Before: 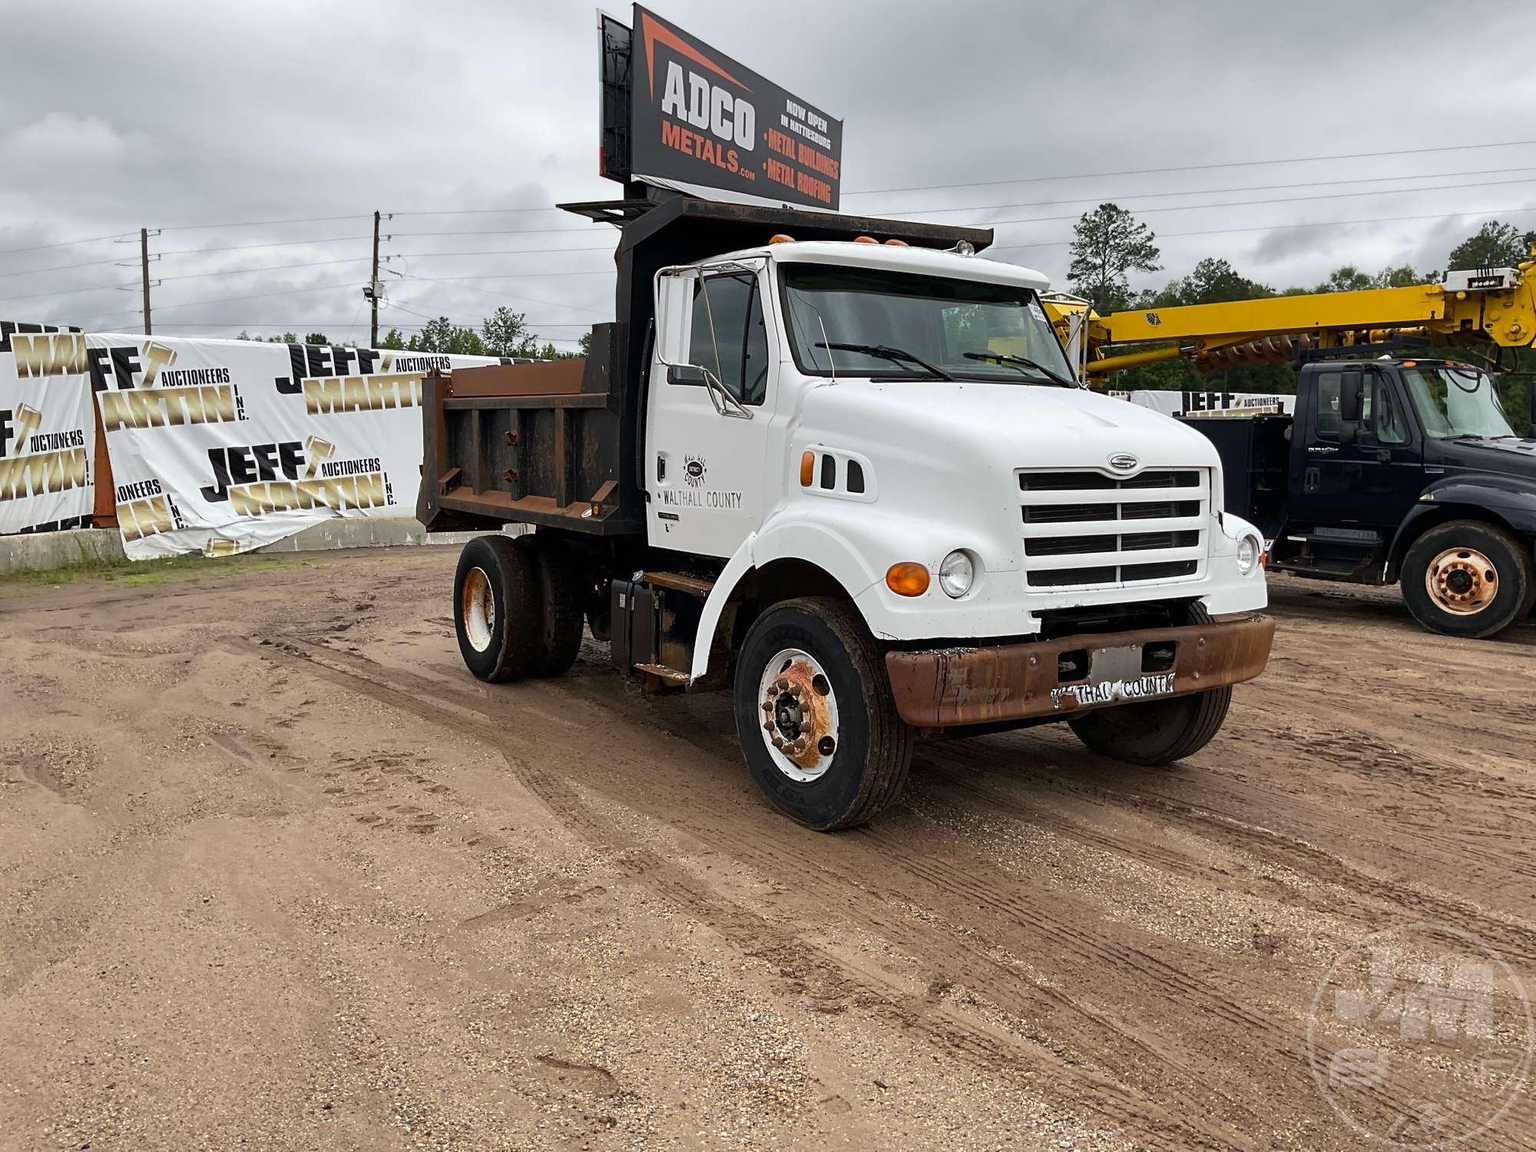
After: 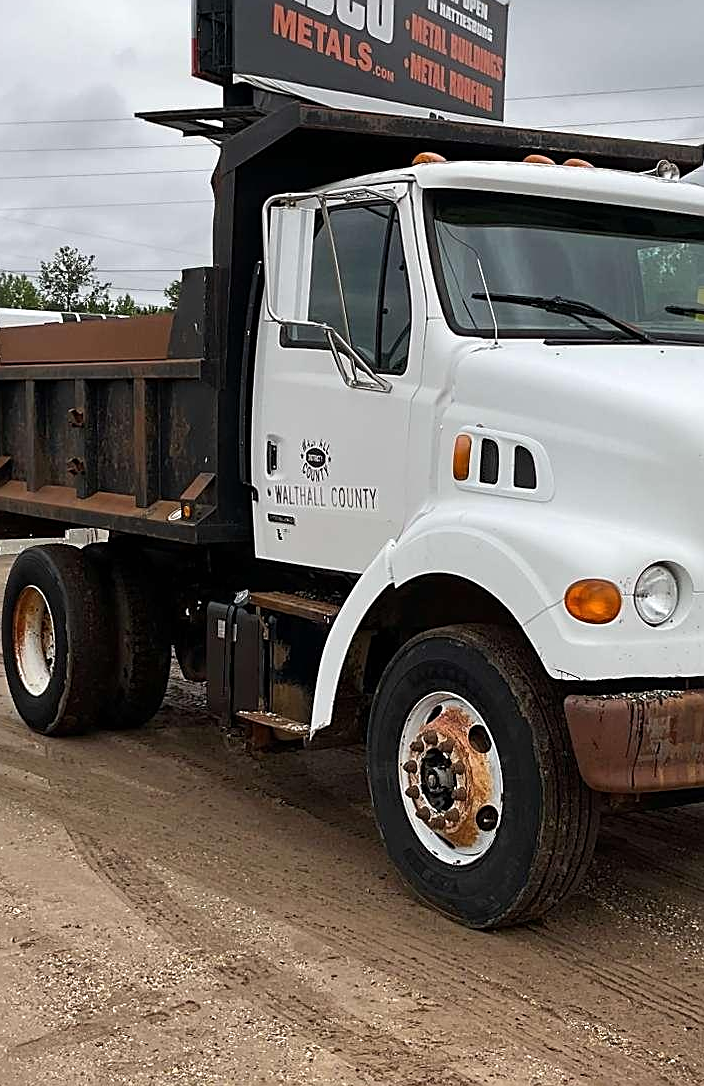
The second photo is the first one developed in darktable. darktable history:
sharpen: on, module defaults
crop and rotate: left 29.476%, top 10.214%, right 35.32%, bottom 17.333%
